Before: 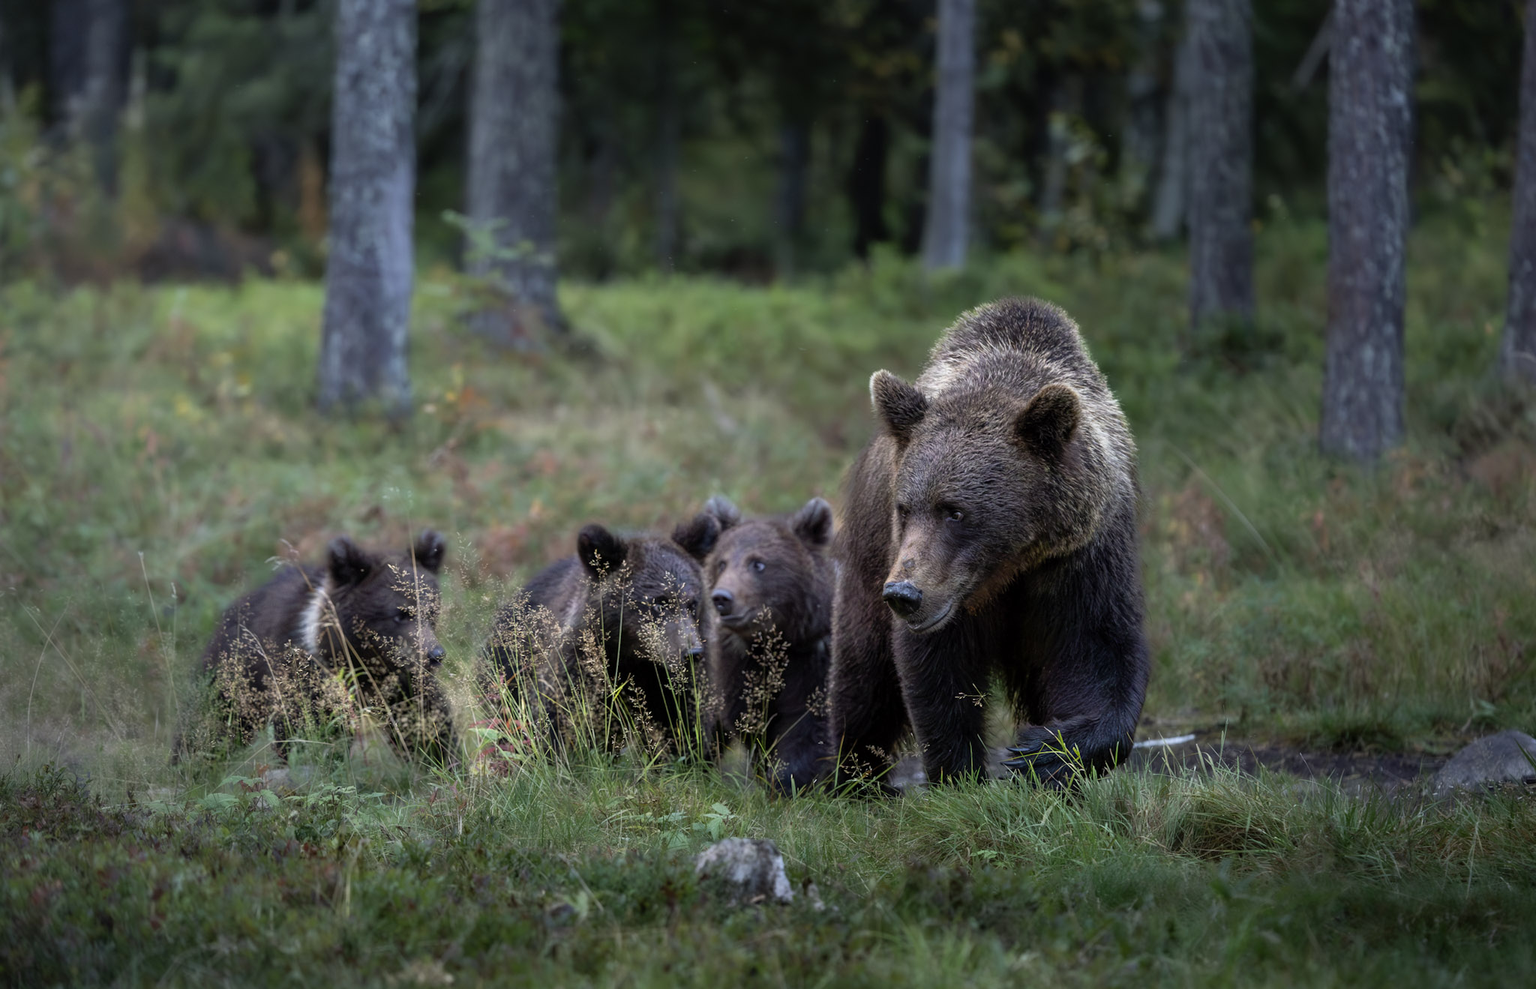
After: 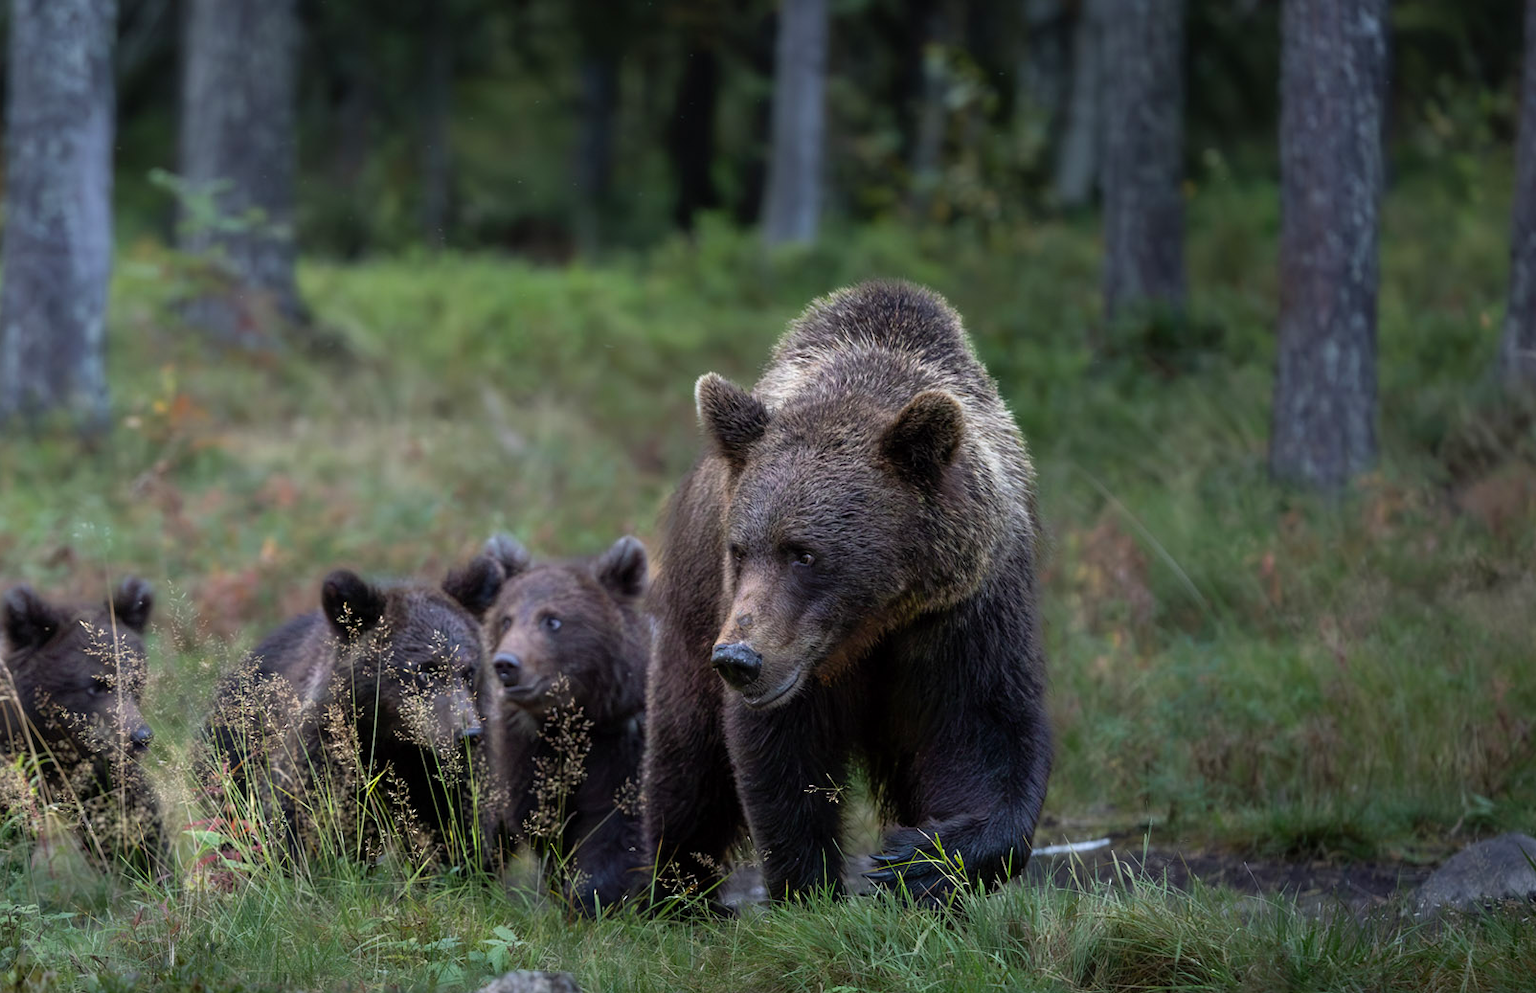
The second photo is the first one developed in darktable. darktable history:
sharpen: radius 5.309, amount 0.309, threshold 26.104
crop and rotate: left 21.229%, top 7.914%, right 0.449%, bottom 13.336%
